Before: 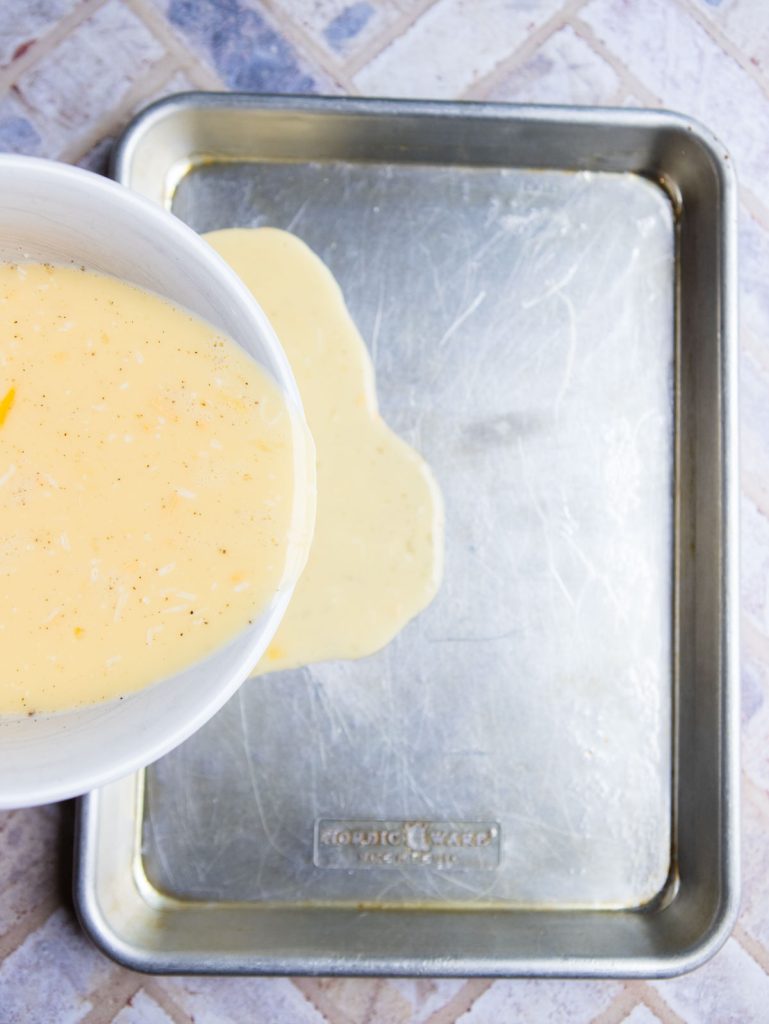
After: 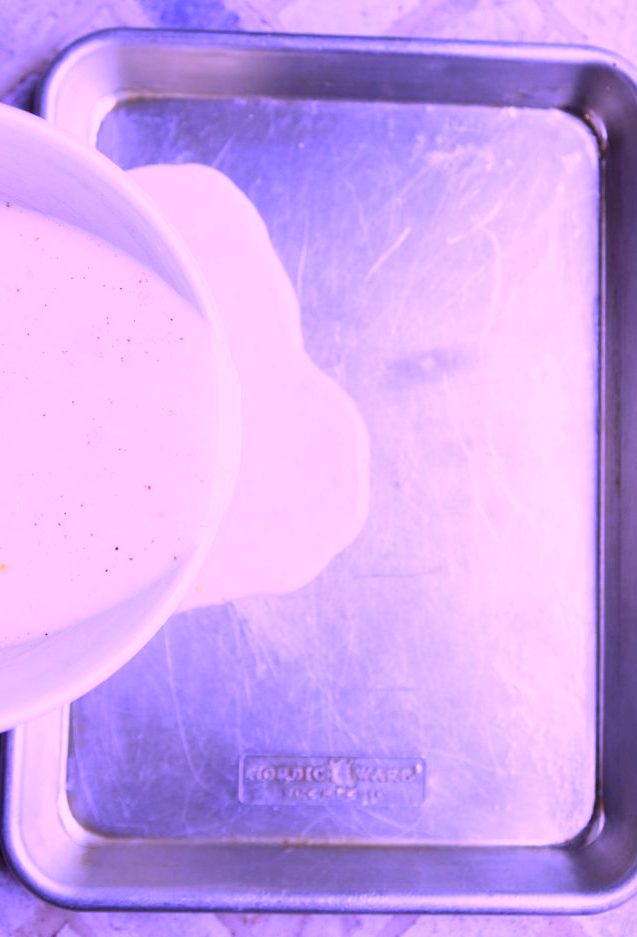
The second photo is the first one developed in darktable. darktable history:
color calibration: illuminant custom, x 0.379, y 0.481, temperature 4443.07 K
crop: left 9.807%, top 6.259%, right 7.334%, bottom 2.177%
